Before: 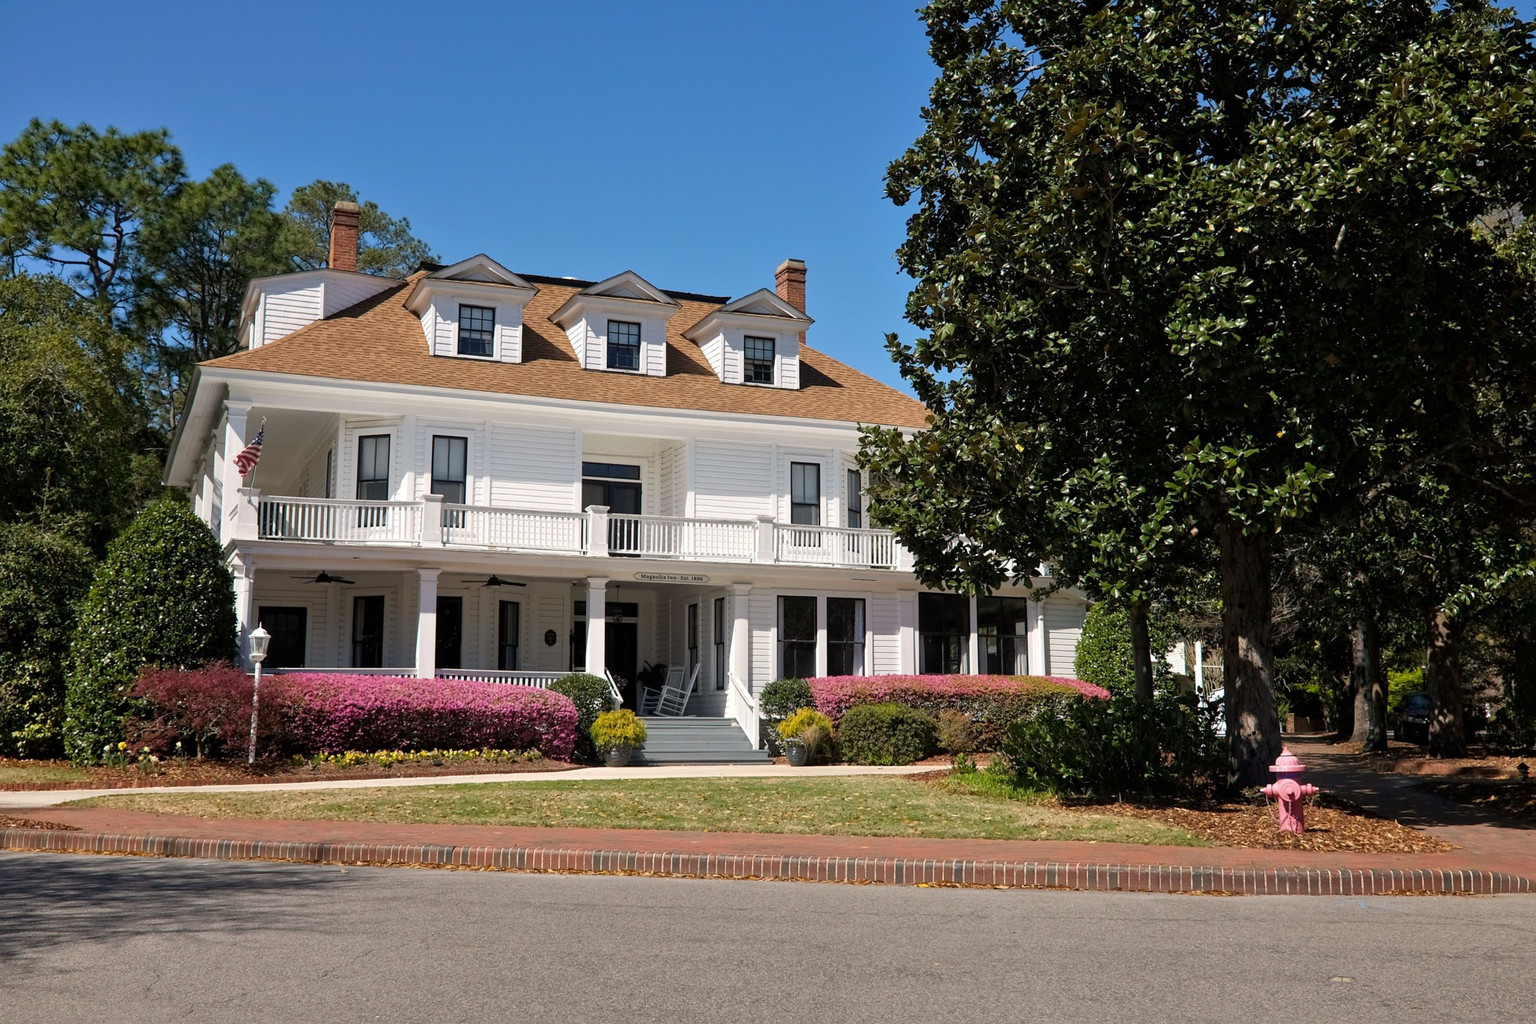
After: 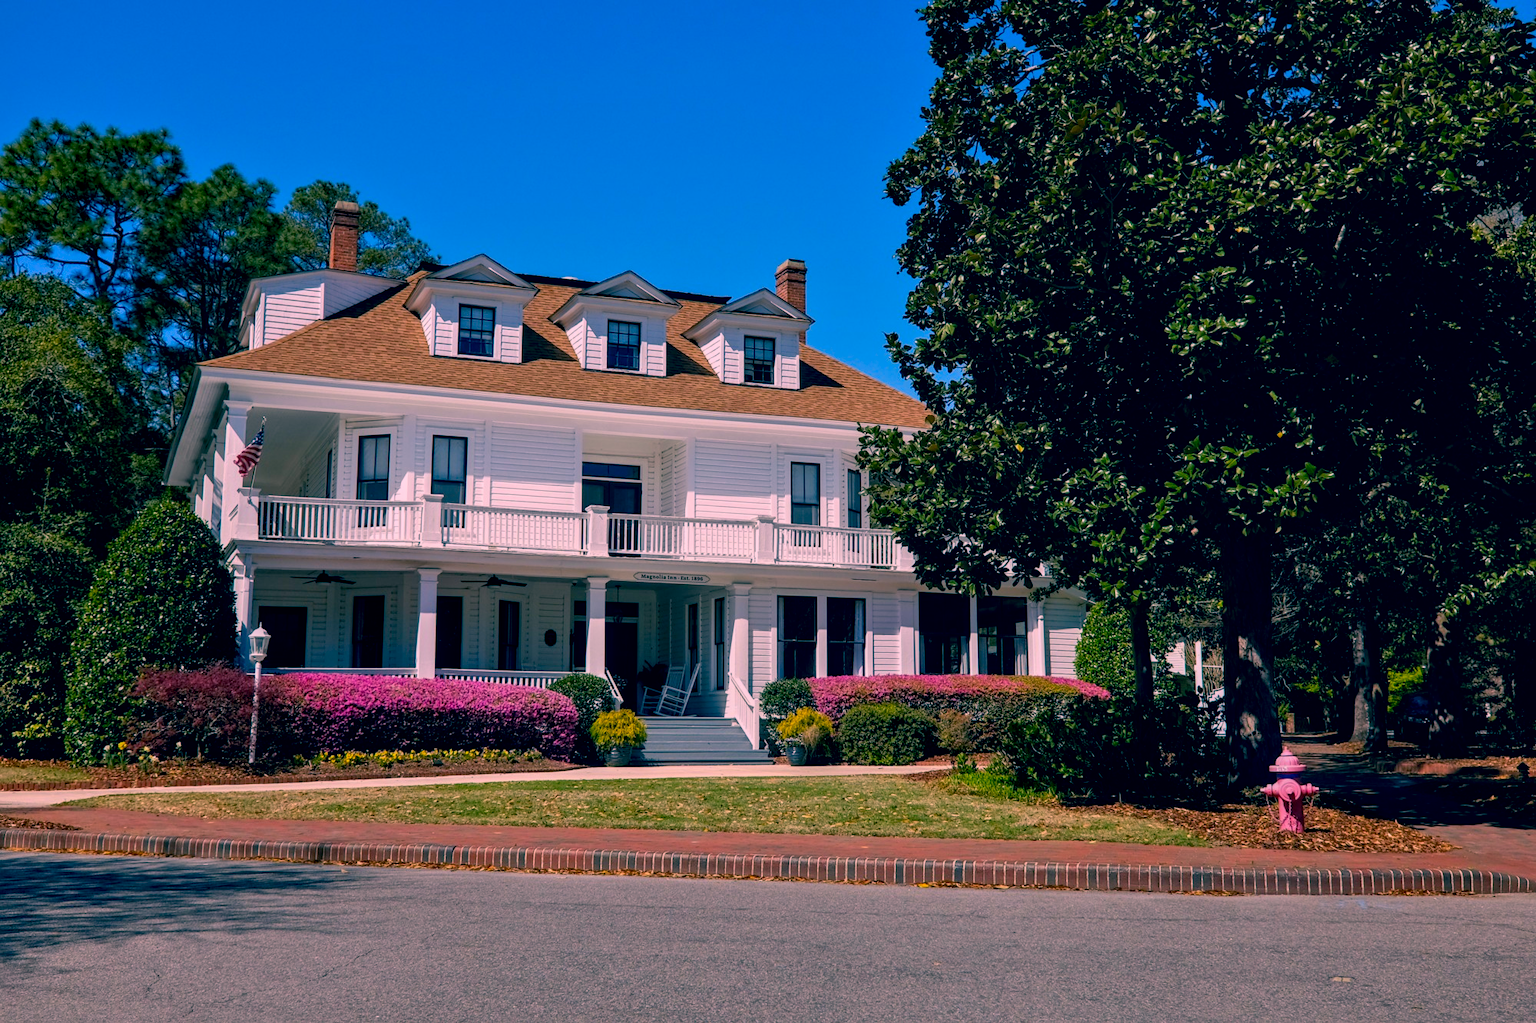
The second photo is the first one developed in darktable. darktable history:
exposure: black level correction 0.011, exposure -0.478 EV, compensate highlight preservation false
local contrast: detail 130%
color correction: highlights a* 17.03, highlights b* 0.205, shadows a* -15.38, shadows b* -14.56, saturation 1.5
